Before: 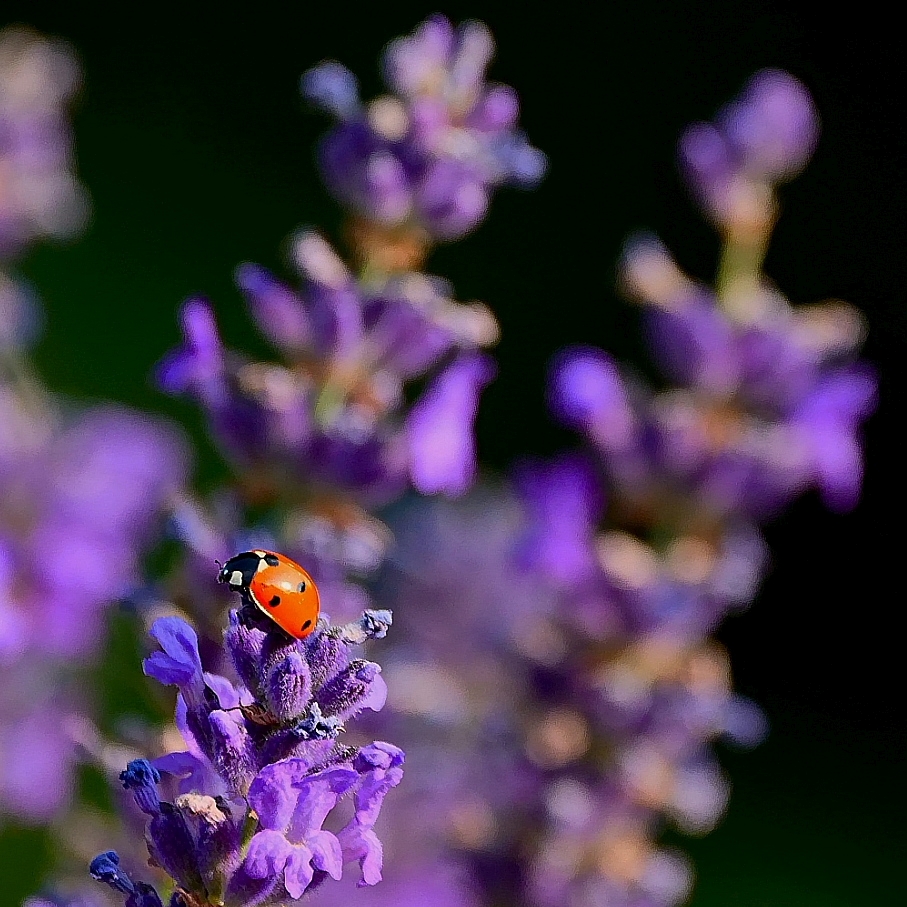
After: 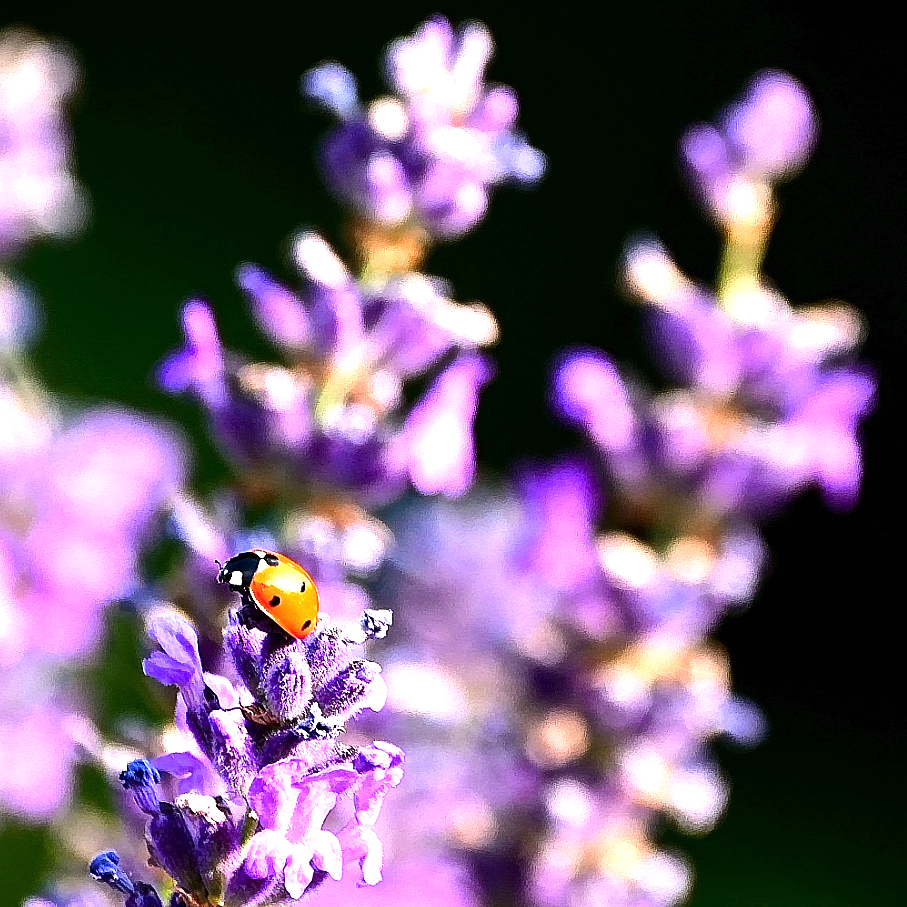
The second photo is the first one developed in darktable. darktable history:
tone equalizer: -8 EV -1.12 EV, -7 EV -1.01 EV, -6 EV -0.843 EV, -5 EV -0.587 EV, -3 EV 0.551 EV, -2 EV 0.895 EV, -1 EV 0.992 EV, +0 EV 1.08 EV, edges refinement/feathering 500, mask exposure compensation -1.57 EV, preserve details no
exposure: black level correction 0, exposure 1.105 EV, compensate exposure bias true, compensate highlight preservation false
